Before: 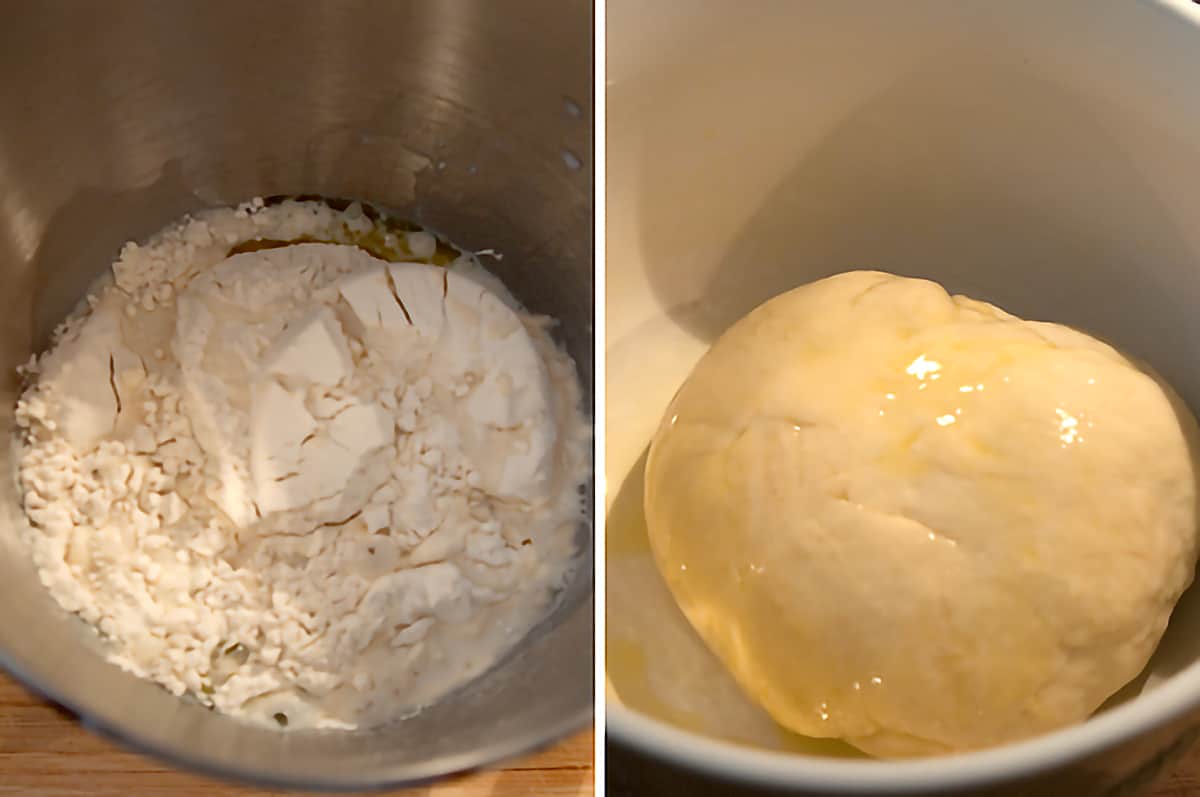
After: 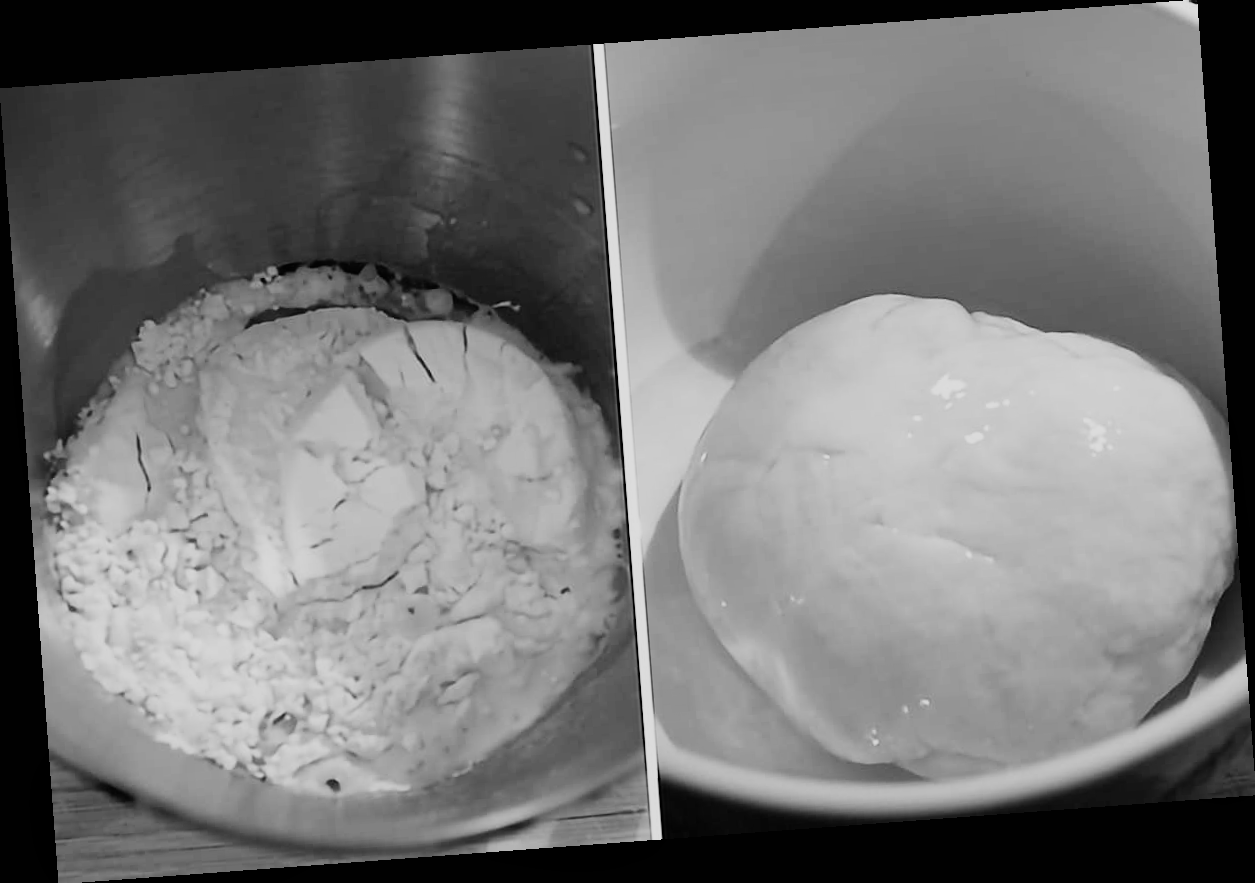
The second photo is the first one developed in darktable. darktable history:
rotate and perspective: rotation -4.25°, automatic cropping off
monochrome: on, module defaults
white balance: red 1.066, blue 1.119
sigmoid: skew -0.2, preserve hue 0%, red attenuation 0.1, red rotation 0.035, green attenuation 0.1, green rotation -0.017, blue attenuation 0.15, blue rotation -0.052, base primaries Rec2020
